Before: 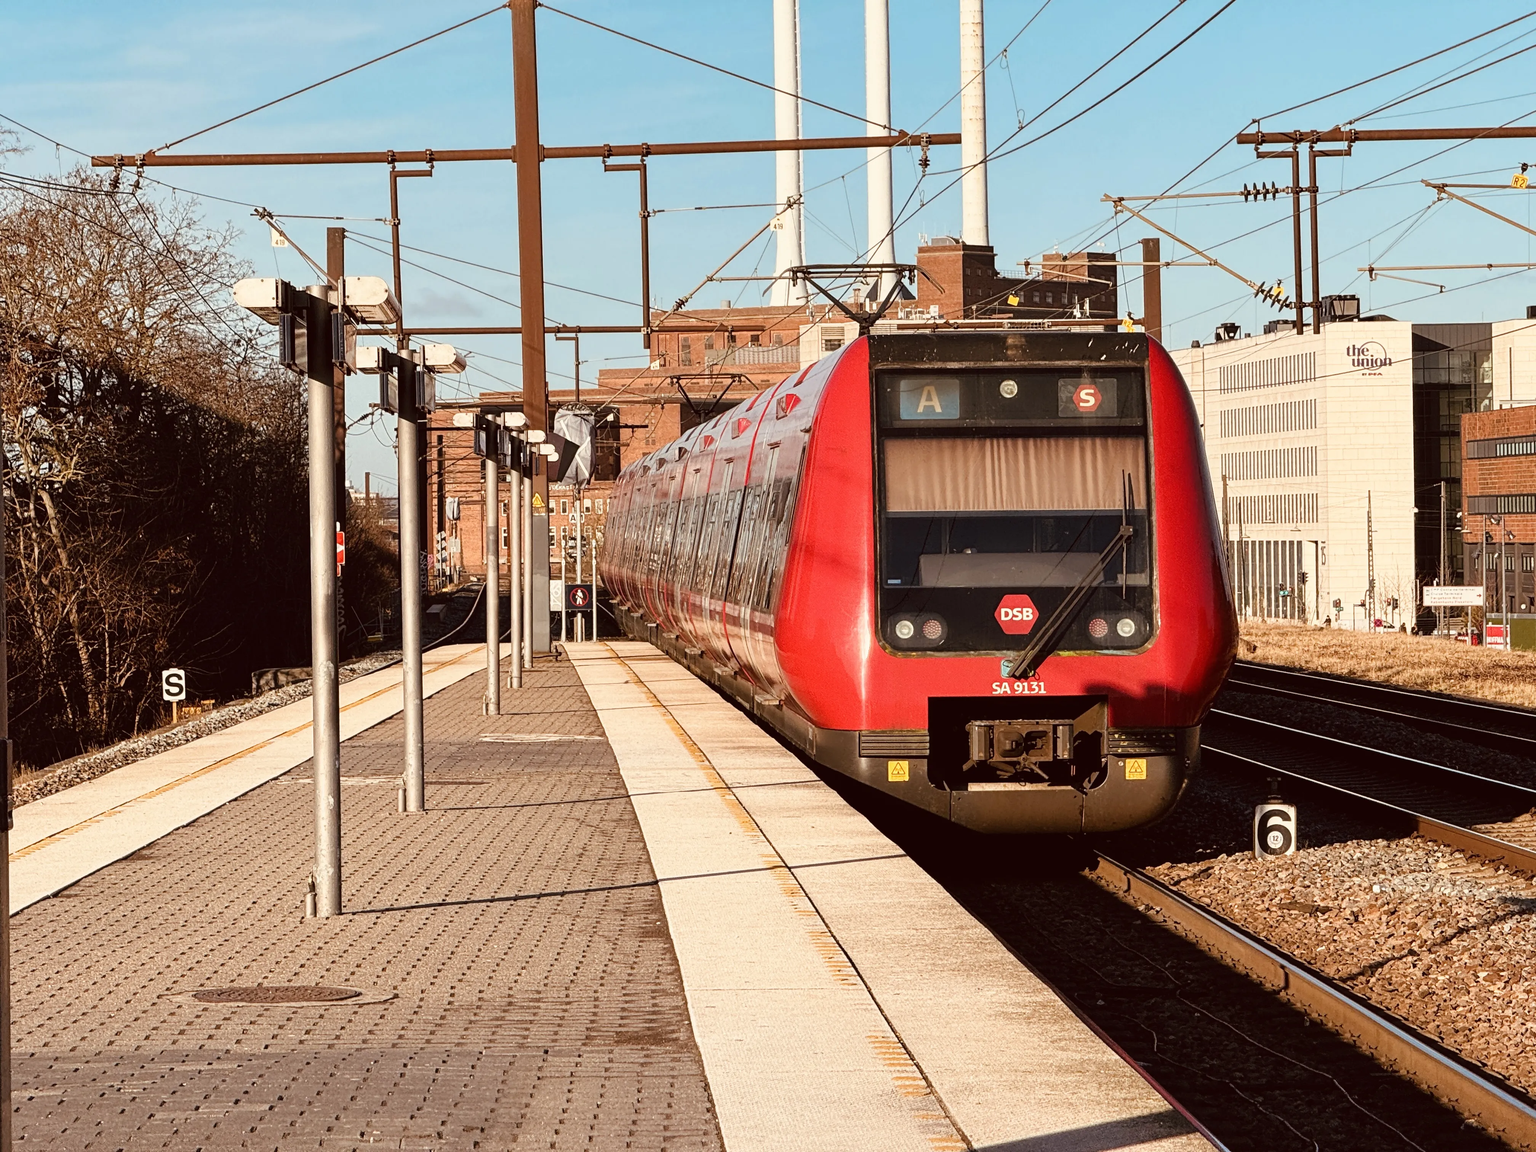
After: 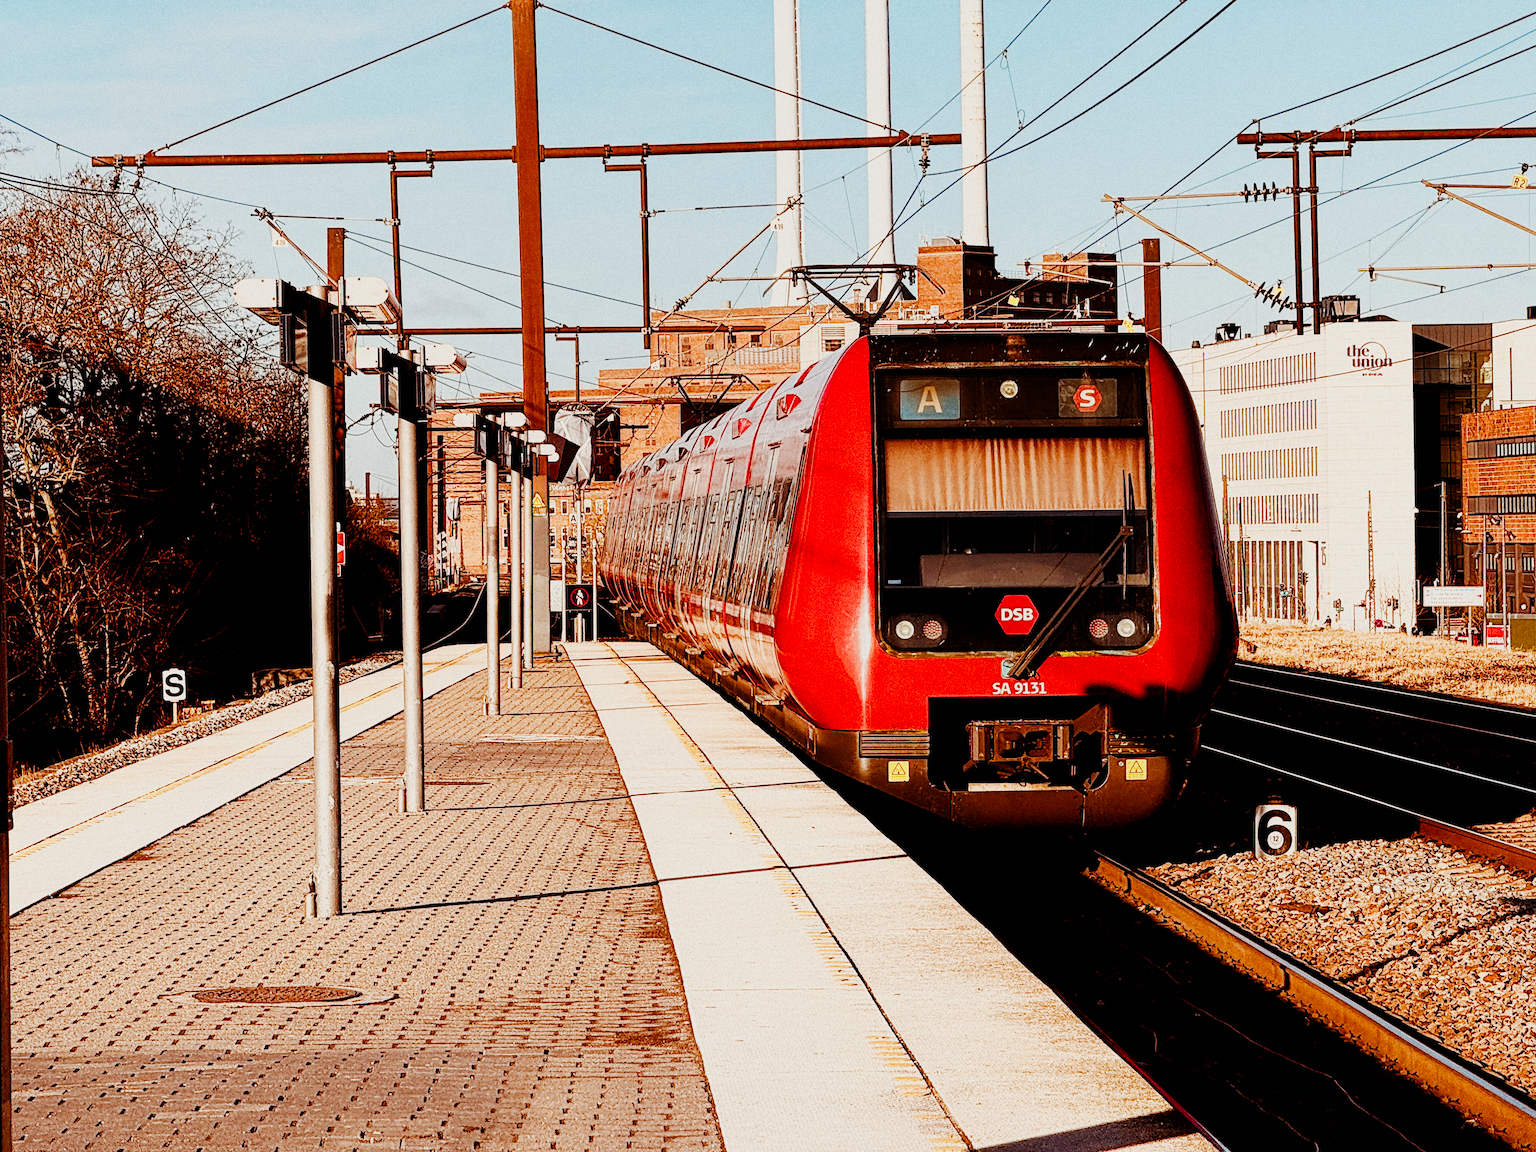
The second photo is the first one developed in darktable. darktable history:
contrast equalizer: y [[0.439, 0.44, 0.442, 0.457, 0.493, 0.498], [0.5 ×6], [0.5 ×6], [0 ×6], [0 ×6]], mix 0.59
color balance rgb: shadows lift › luminance -9.41%, highlights gain › luminance 17.6%, global offset › luminance -1.45%, perceptual saturation grading › highlights -17.77%, perceptual saturation grading › mid-tones 33.1%, perceptual saturation grading › shadows 50.52%, global vibrance 24.22%
color equalizer "oranges": saturation › orange 1.04, hue › orange -8.78, brightness › orange 1.17
color equalizer "blues": saturation › blue 1.25, hue › blue -12.68, brightness › blue 0.793, node placement 6°
diffuse or sharpen "sharpen demosaicing: AA filter": edge sensitivity 1, 1st order anisotropy 100%, 2nd order anisotropy 100%, 3rd order anisotropy 100%, 4th order anisotropy 100%, 1st order speed -25%, 2nd order speed -25%, 3rd order speed -25%, 4th order speed -25%
diffuse or sharpen "diffusion": radius span 77, 1st order speed 50%, 2nd order speed 50%, 3rd order speed 50%, 4th order speed 50% | blend: blend mode normal, opacity 25%; mask: uniform (no mask)
grain "silver grain": coarseness 0.09 ISO, strength 40%
sigmoid: contrast 1.81, skew -0.21, preserve hue 0%, red attenuation 0.1, red rotation 0.035, green attenuation 0.1, green rotation -0.017, blue attenuation 0.15, blue rotation -0.052, base primaries Rec2020
exposure "magic lantern defaults": compensate highlight preservation false
